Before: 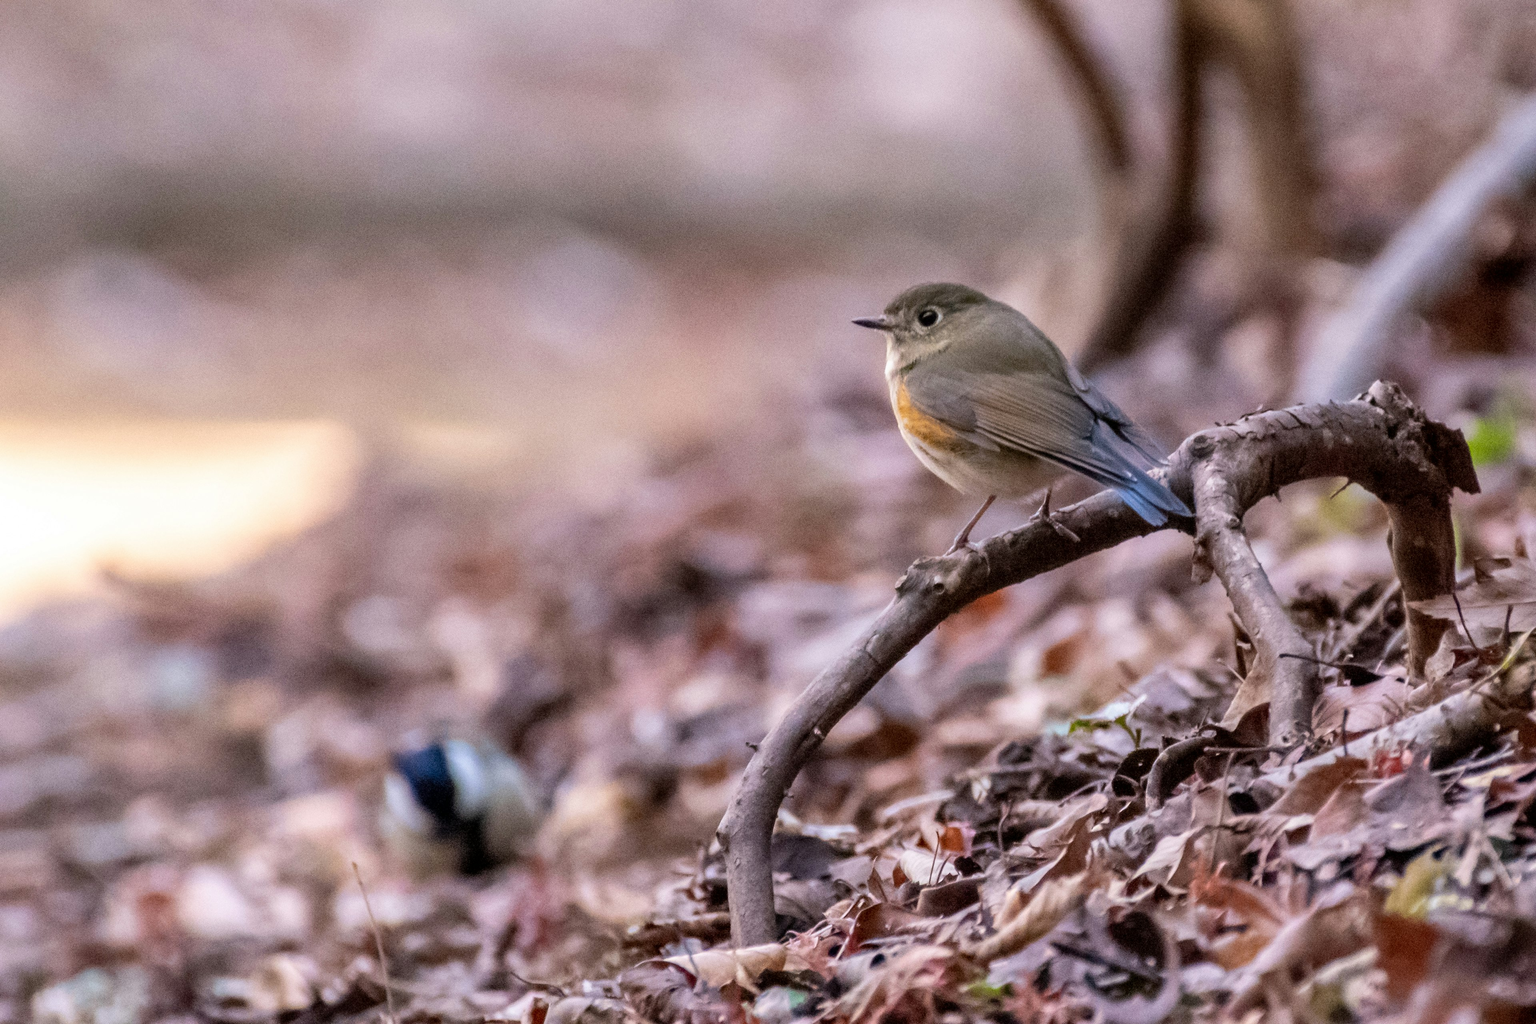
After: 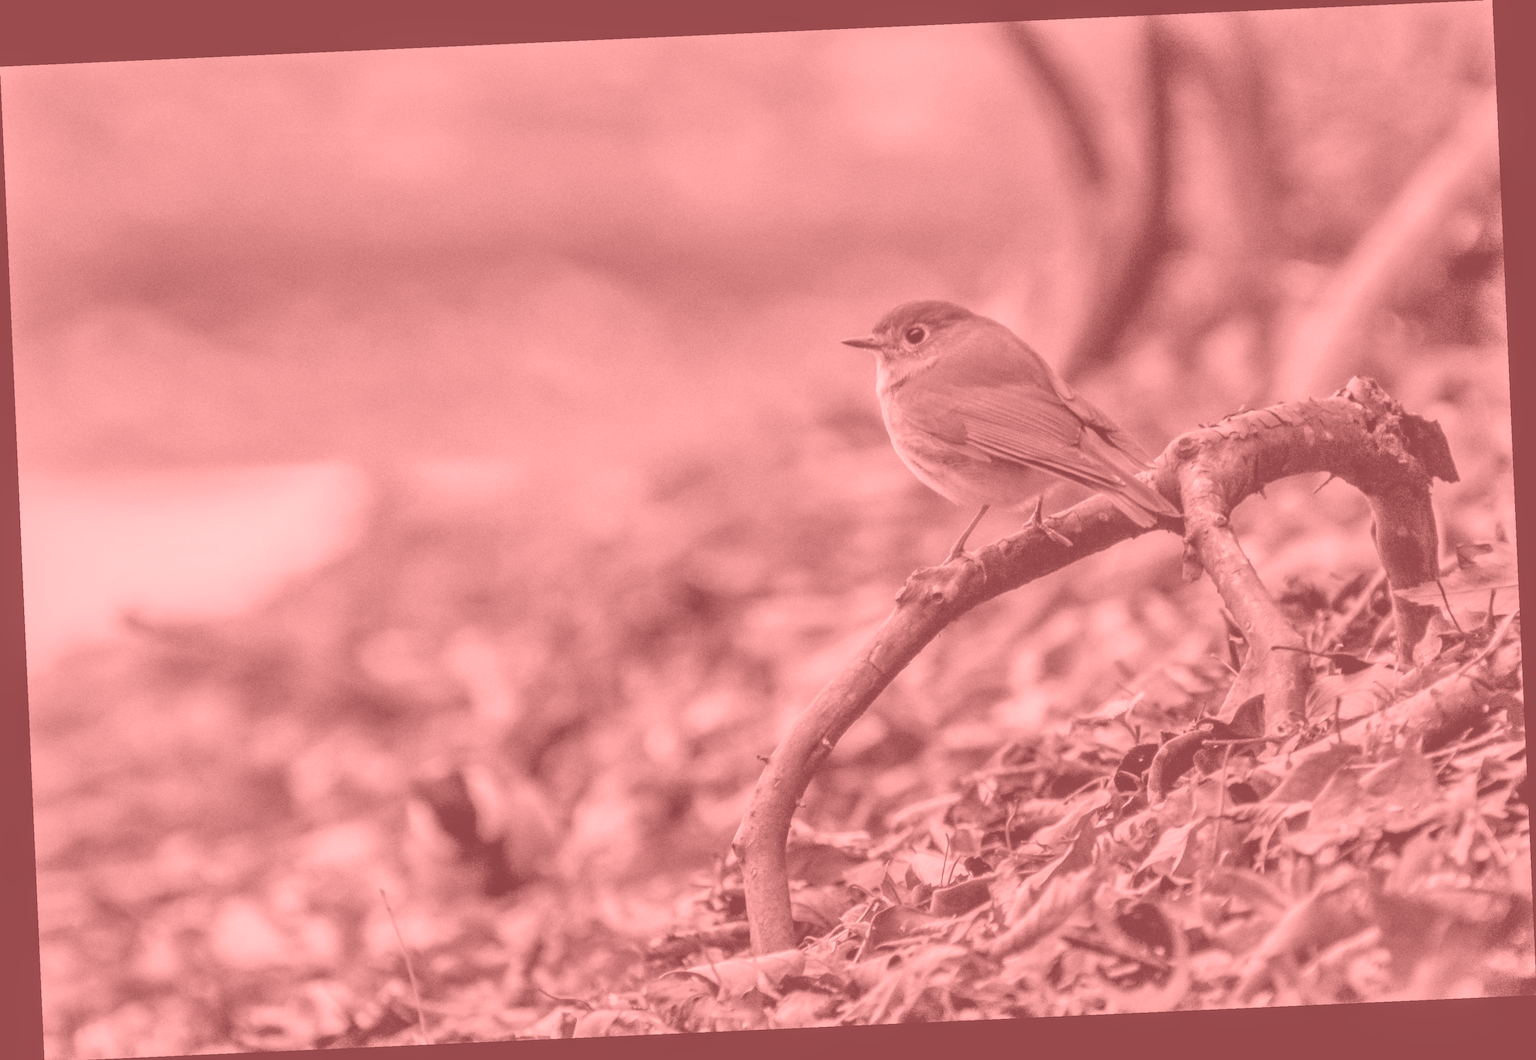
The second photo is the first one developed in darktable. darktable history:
rotate and perspective: rotation -2.56°, automatic cropping off
white balance: emerald 1
shadows and highlights: shadows 60, soften with gaussian
local contrast: on, module defaults
colorize: saturation 51%, source mix 50.67%, lightness 50.67%
